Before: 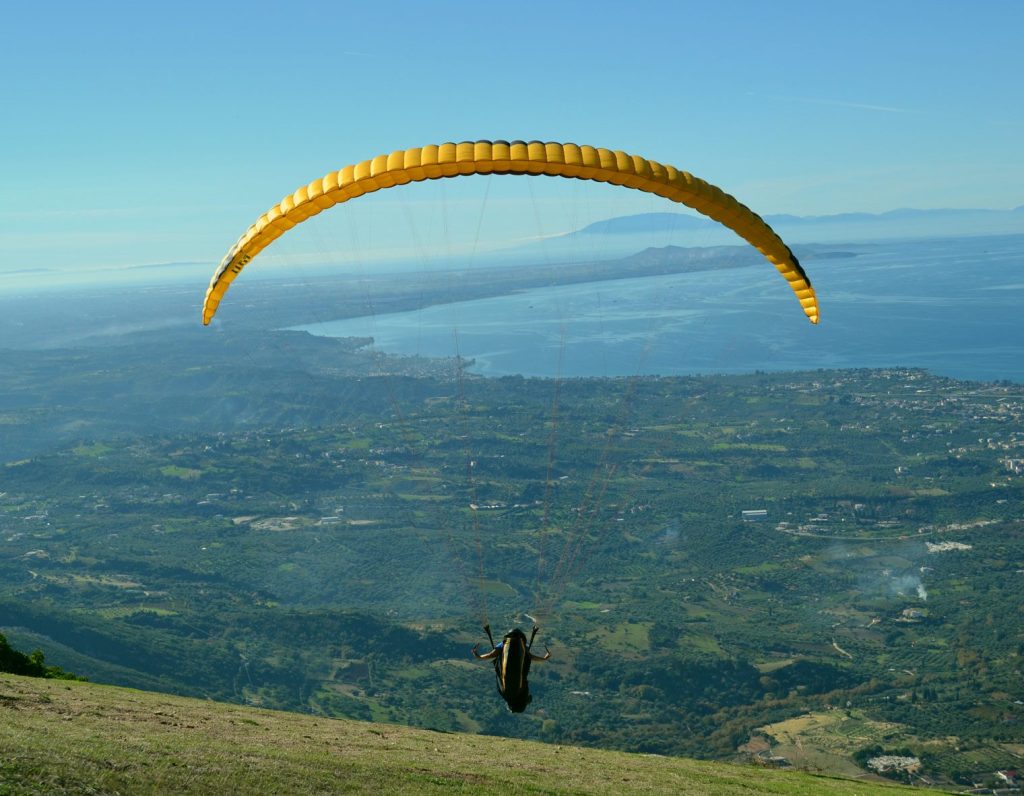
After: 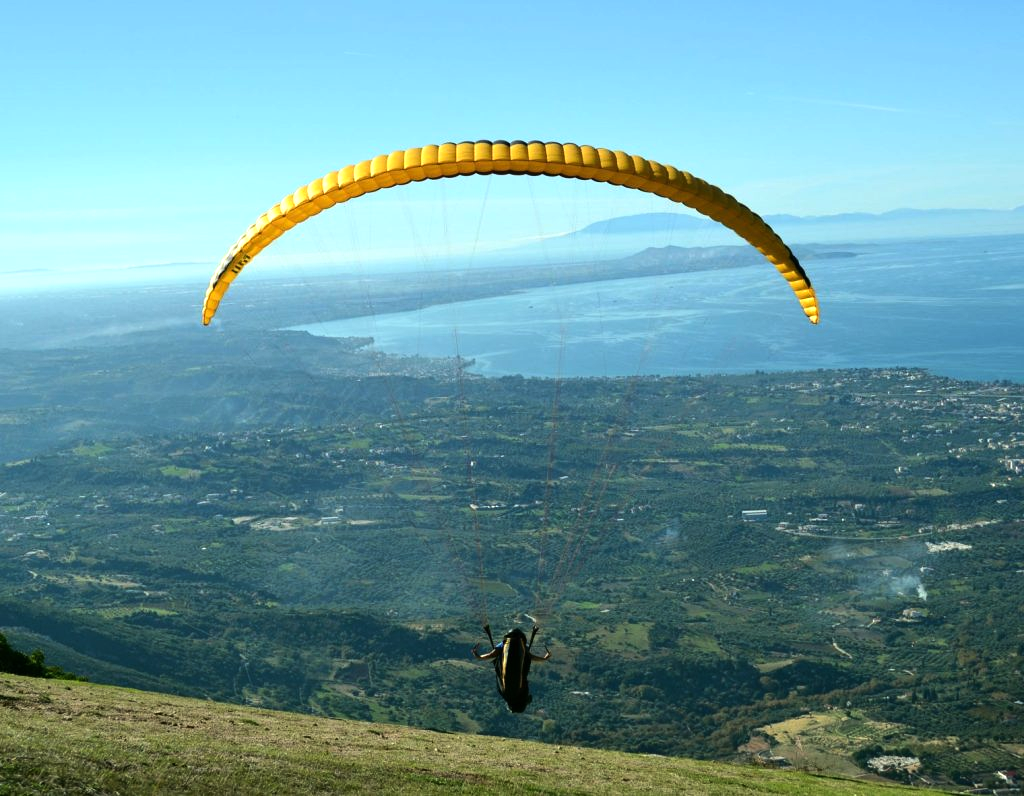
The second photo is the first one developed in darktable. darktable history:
tone equalizer: -8 EV -0.719 EV, -7 EV -0.673 EV, -6 EV -0.598 EV, -5 EV -0.364 EV, -3 EV 0.368 EV, -2 EV 0.6 EV, -1 EV 0.693 EV, +0 EV 0.757 EV, edges refinement/feathering 500, mask exposure compensation -1.57 EV, preserve details no
